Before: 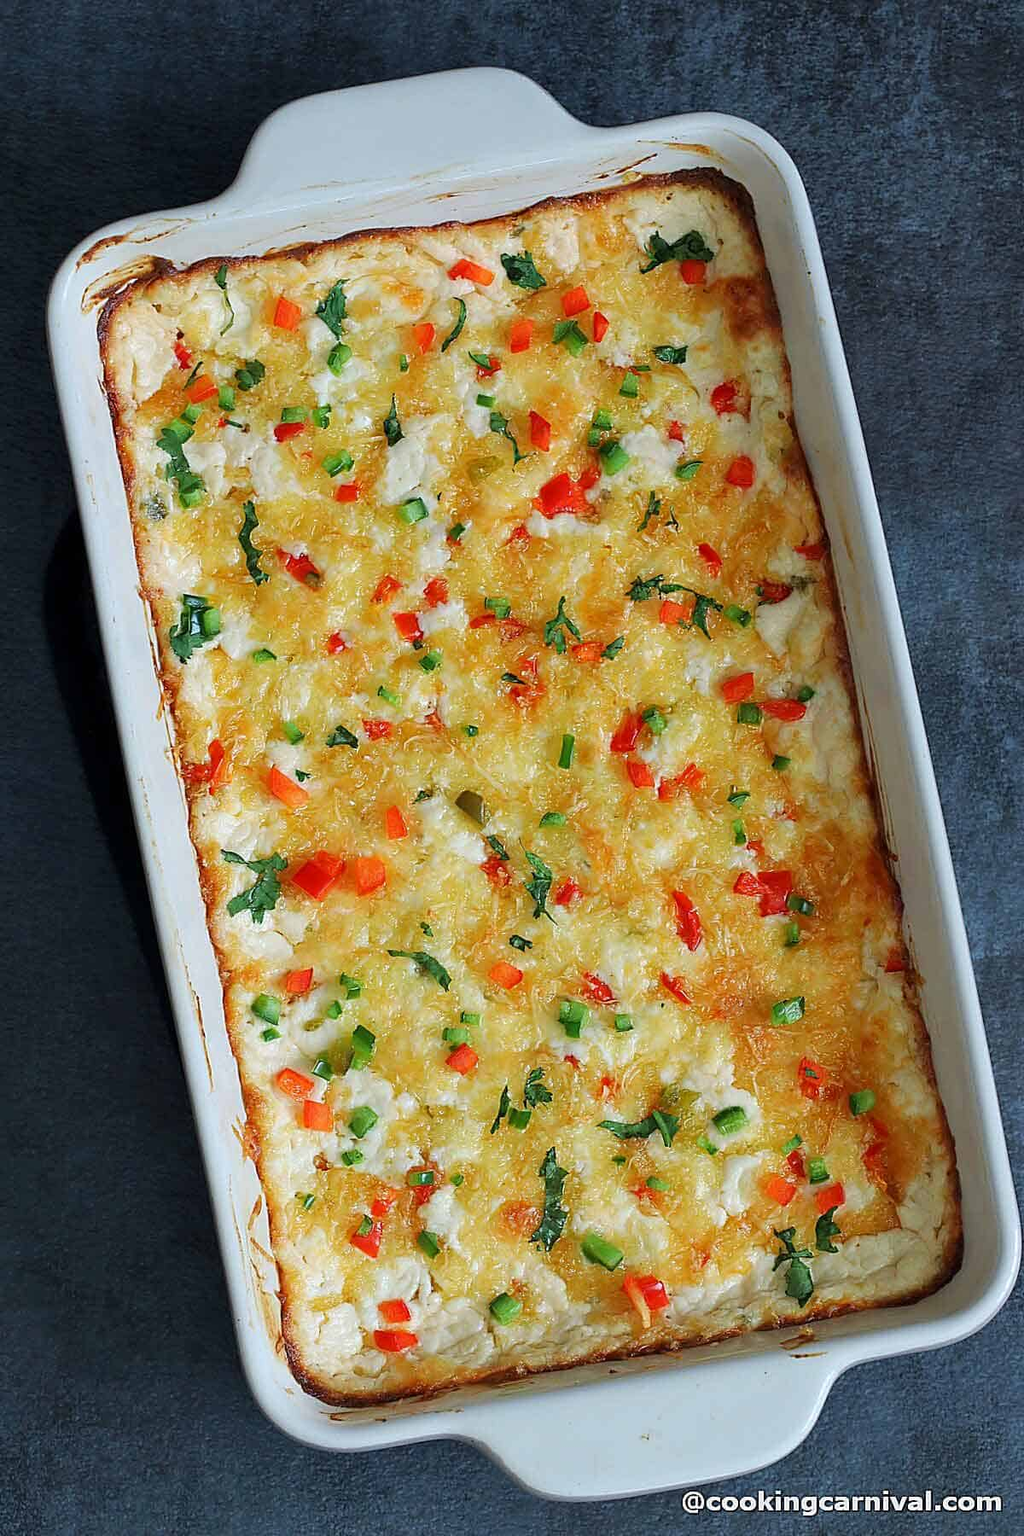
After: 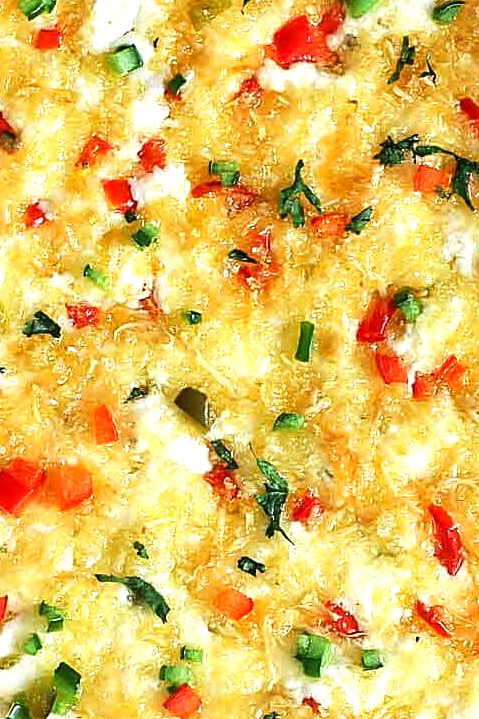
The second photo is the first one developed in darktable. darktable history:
crop: left 30%, top 30%, right 30%, bottom 30%
local contrast: mode bilateral grid, contrast 20, coarseness 50, detail 120%, midtone range 0.2
tone equalizer: -8 EV -1.08 EV, -7 EV -1.01 EV, -6 EV -0.867 EV, -5 EV -0.578 EV, -3 EV 0.578 EV, -2 EV 0.867 EV, -1 EV 1.01 EV, +0 EV 1.08 EV, edges refinement/feathering 500, mask exposure compensation -1.57 EV, preserve details no
